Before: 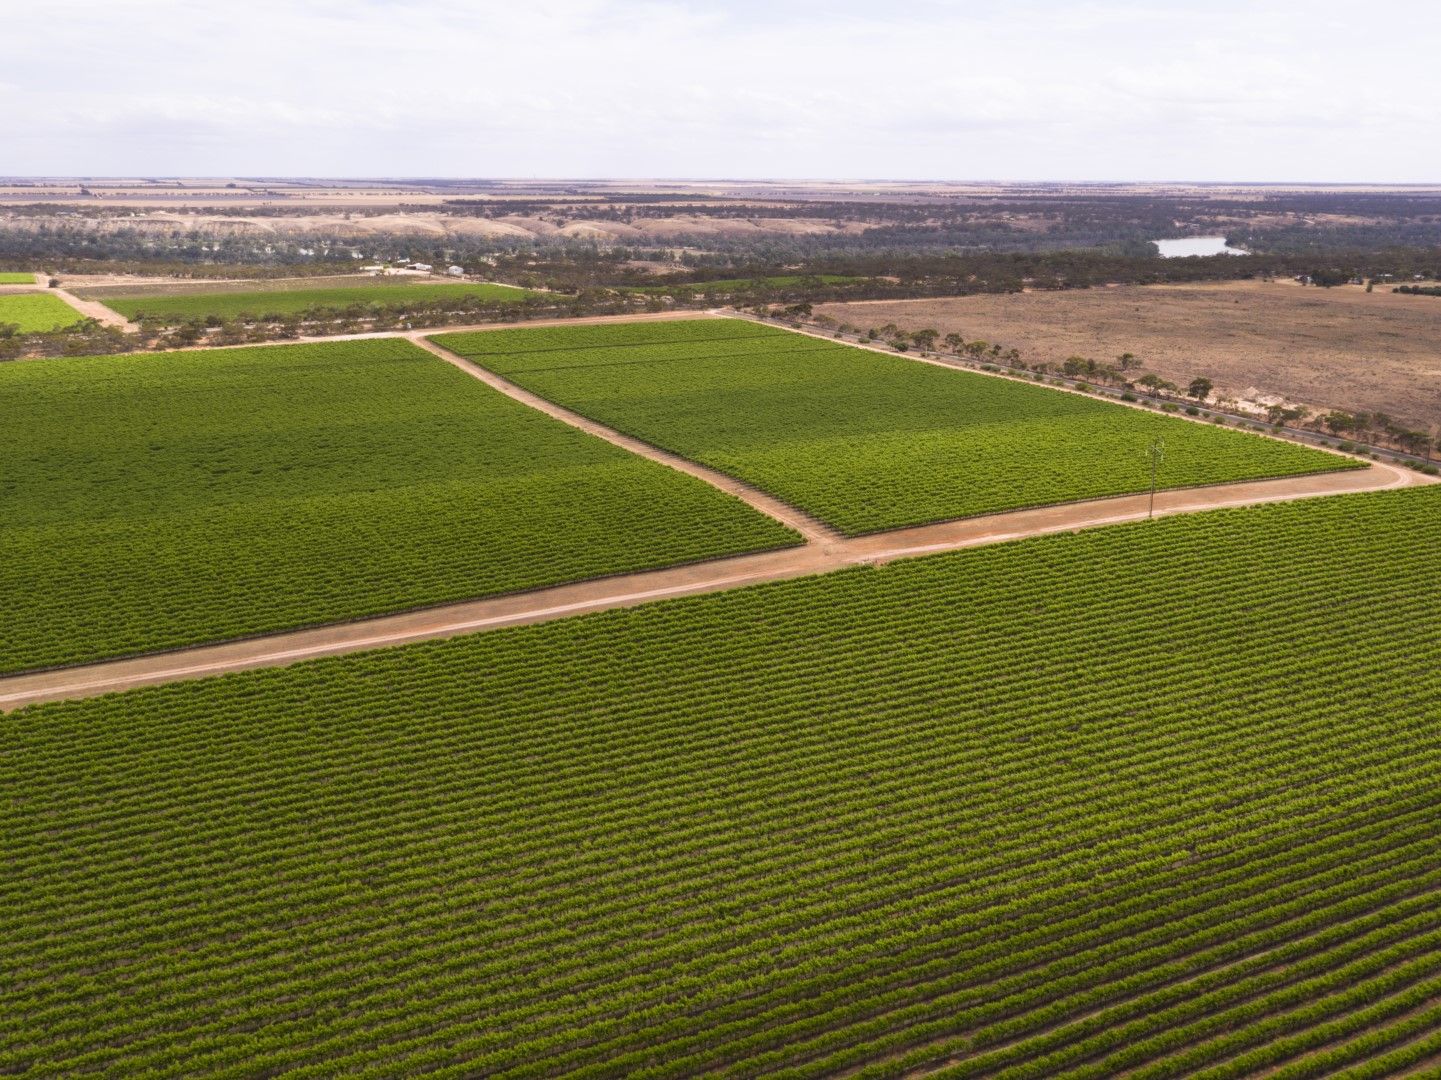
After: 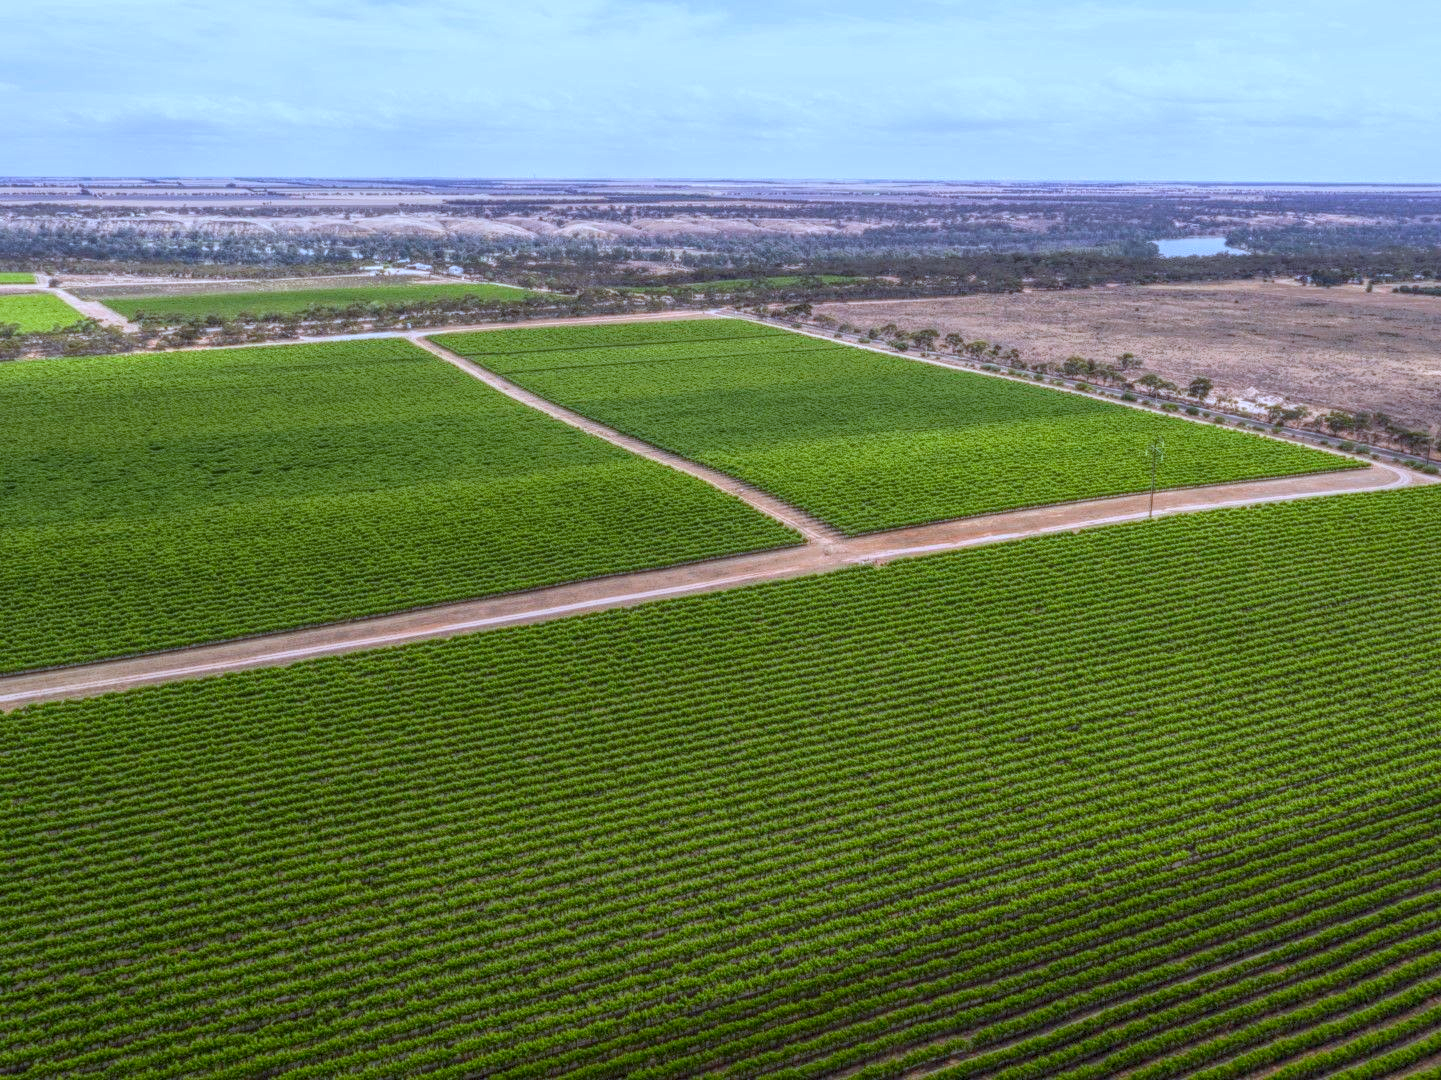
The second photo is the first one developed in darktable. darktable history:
local contrast: highlights 20%, shadows 30%, detail 200%, midtone range 0.2
white balance: red 0.871, blue 1.249
